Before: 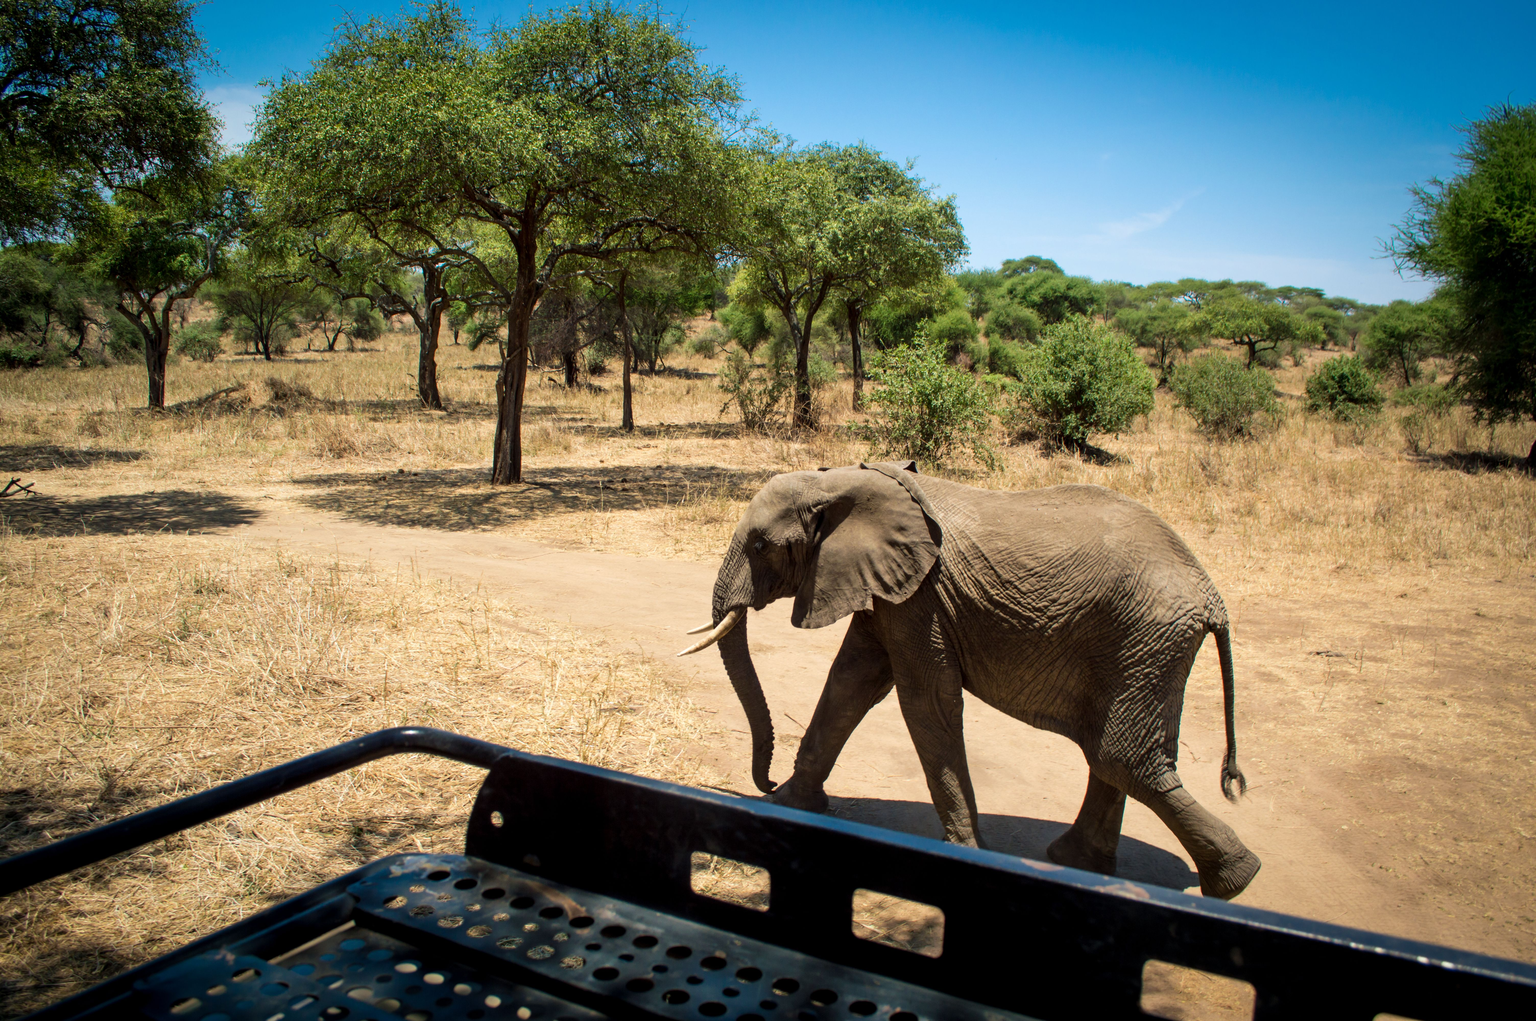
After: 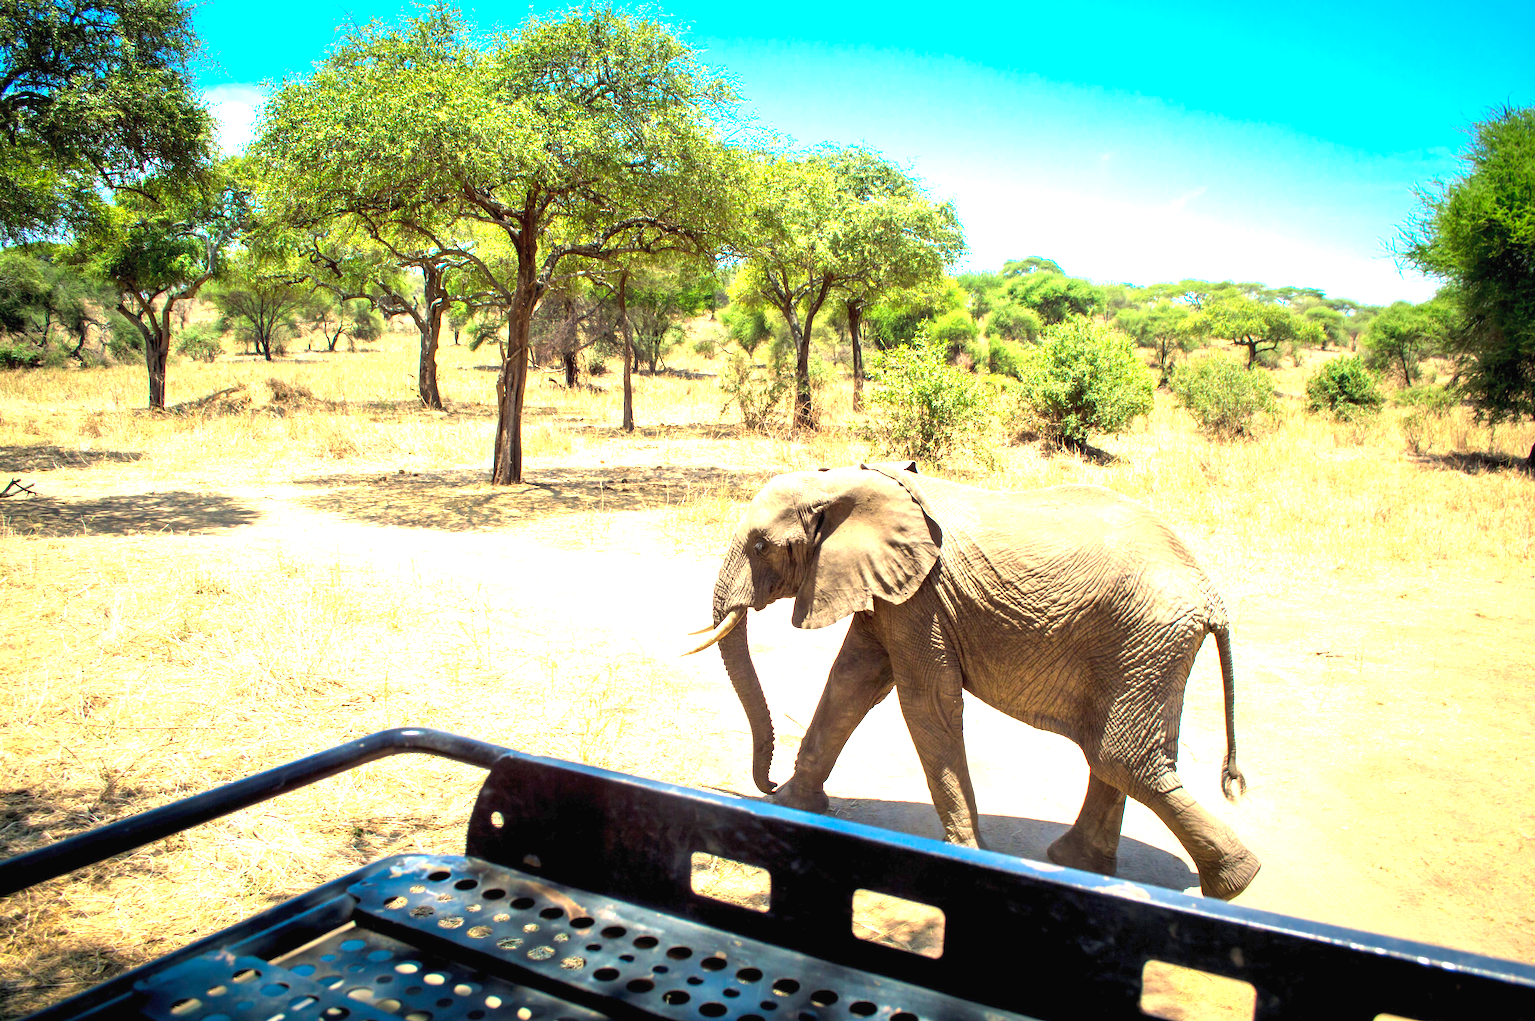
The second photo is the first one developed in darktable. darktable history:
contrast brightness saturation: brightness 0.085, saturation 0.192
exposure: black level correction 0, exposure 1.991 EV, compensate highlight preservation false
